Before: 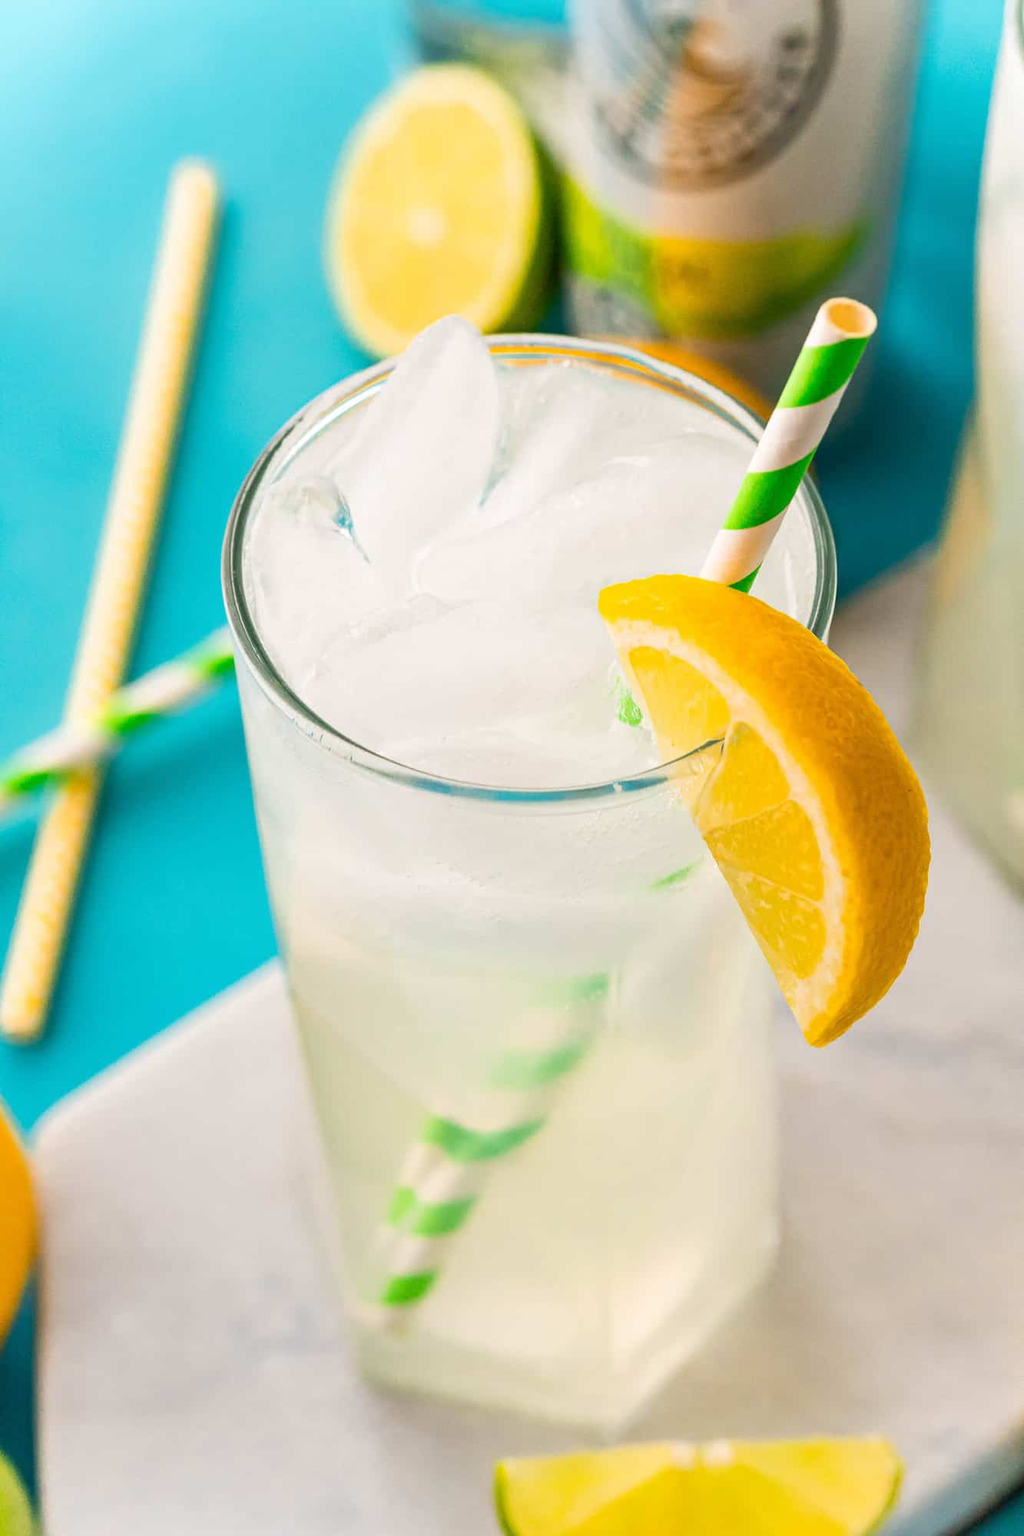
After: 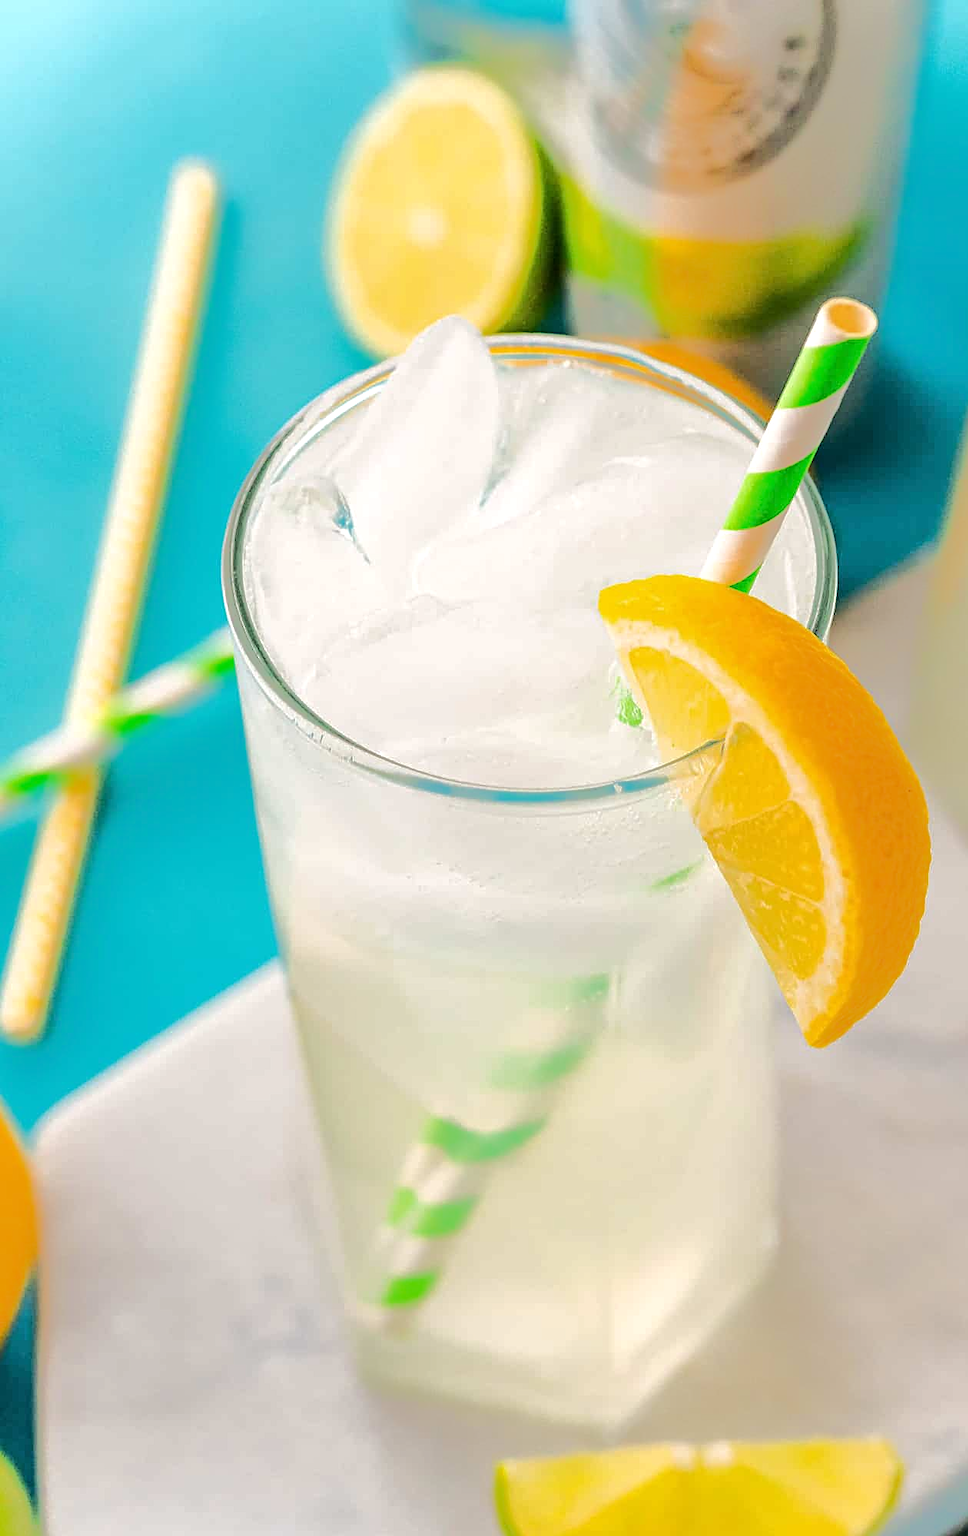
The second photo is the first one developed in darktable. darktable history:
sharpen: on, module defaults
crop and rotate: left 0%, right 5.357%
tone equalizer: -8 EV -0.498 EV, -7 EV -0.345 EV, -6 EV -0.1 EV, -5 EV 0.424 EV, -4 EV 0.961 EV, -3 EV 0.779 EV, -2 EV -0.014 EV, -1 EV 0.128 EV, +0 EV -0.036 EV, edges refinement/feathering 500, mask exposure compensation -1.57 EV, preserve details no
